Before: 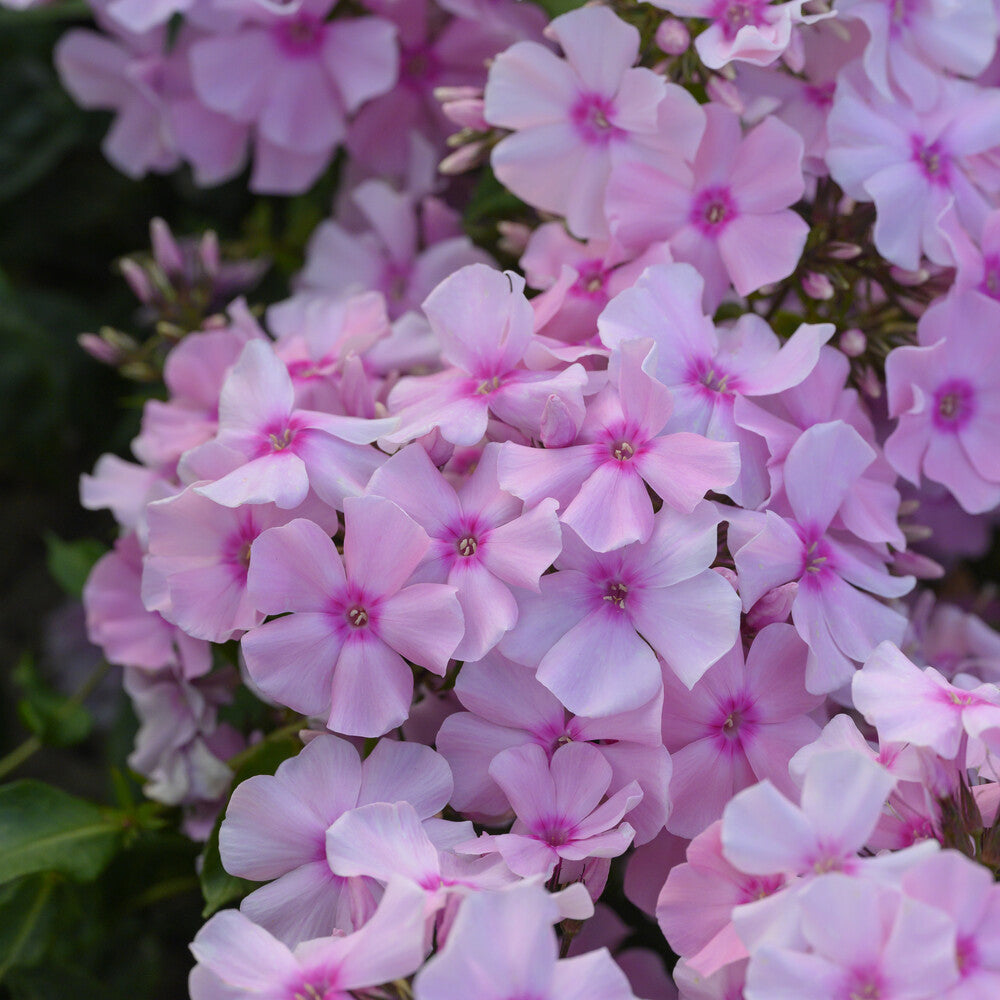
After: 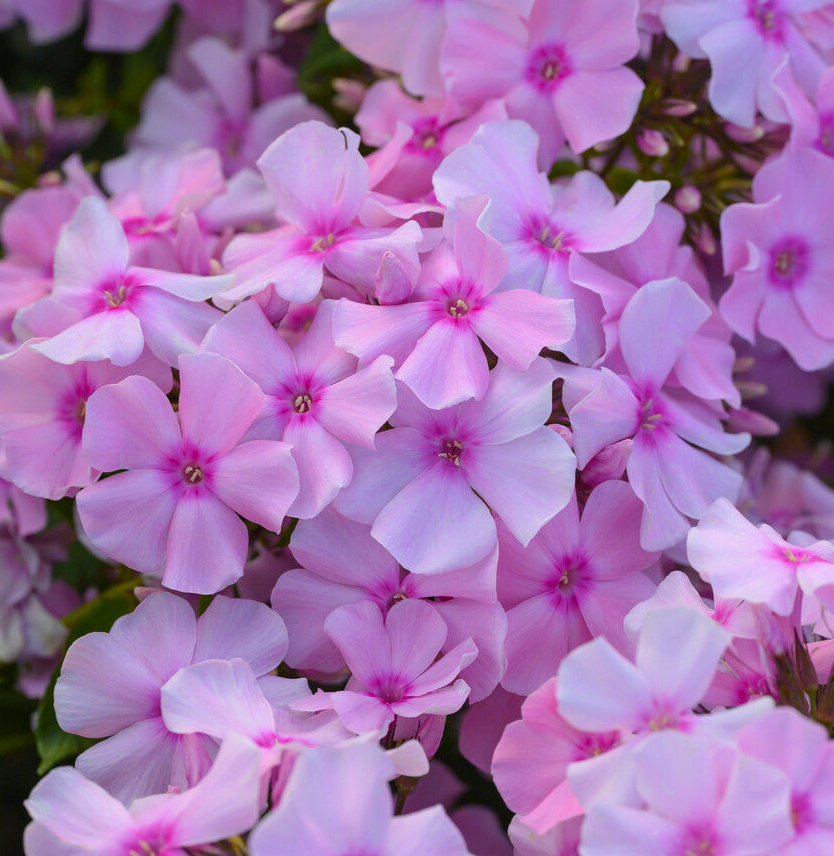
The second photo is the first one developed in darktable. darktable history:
color zones: curves: ch0 [(0.224, 0.526) (0.75, 0.5)]; ch1 [(0.055, 0.526) (0.224, 0.761) (0.377, 0.526) (0.75, 0.5)]
velvia: on, module defaults
crop: left 16.51%, top 14.363%
